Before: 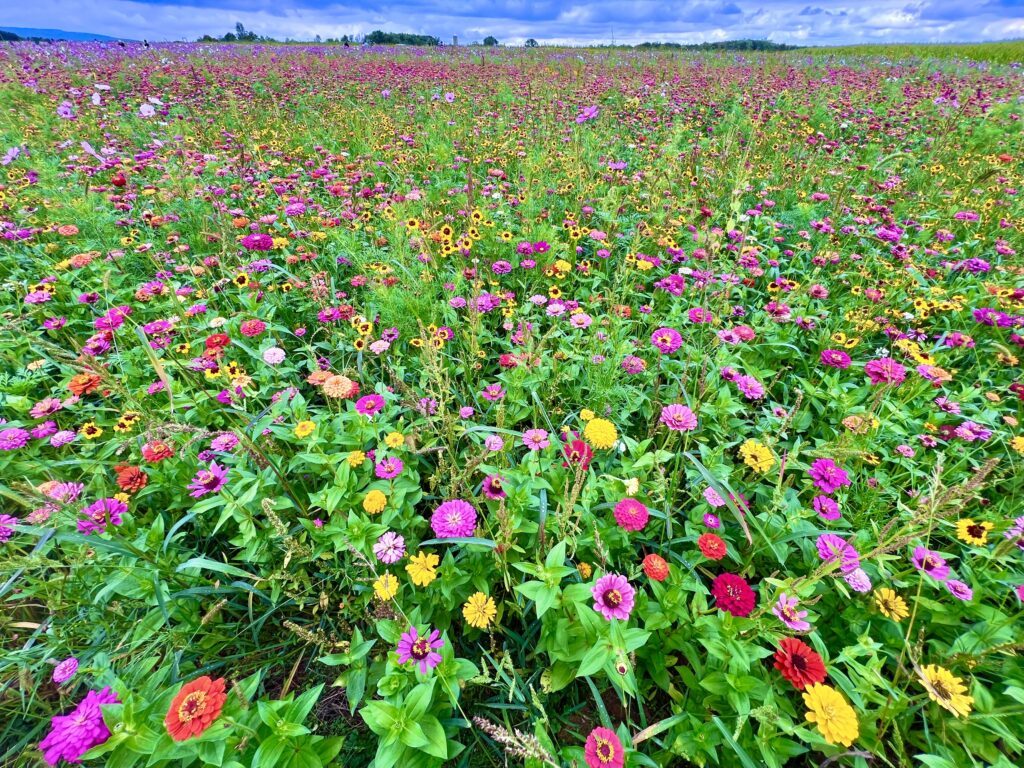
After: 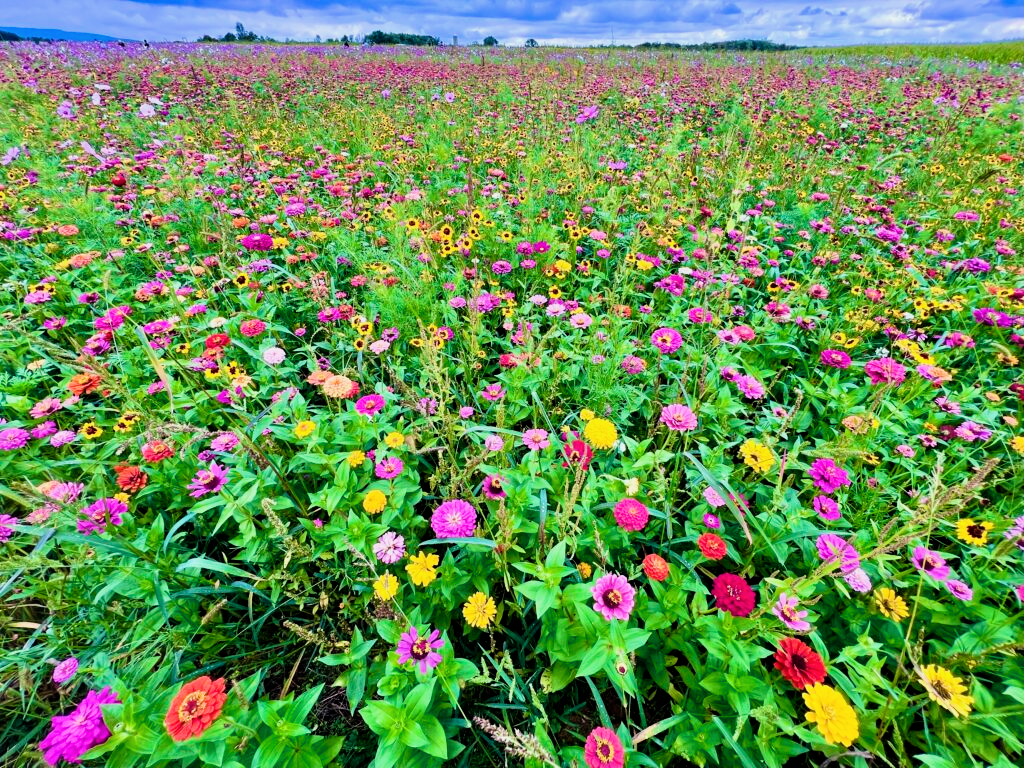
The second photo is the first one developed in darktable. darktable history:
filmic rgb: black relative exposure -16 EV, white relative exposure 6.29 EV, hardness 5.1, contrast 1.35
shadows and highlights: shadows 12, white point adjustment 1.2, highlights -0.36, soften with gaussian
color balance rgb: global vibrance 10%
